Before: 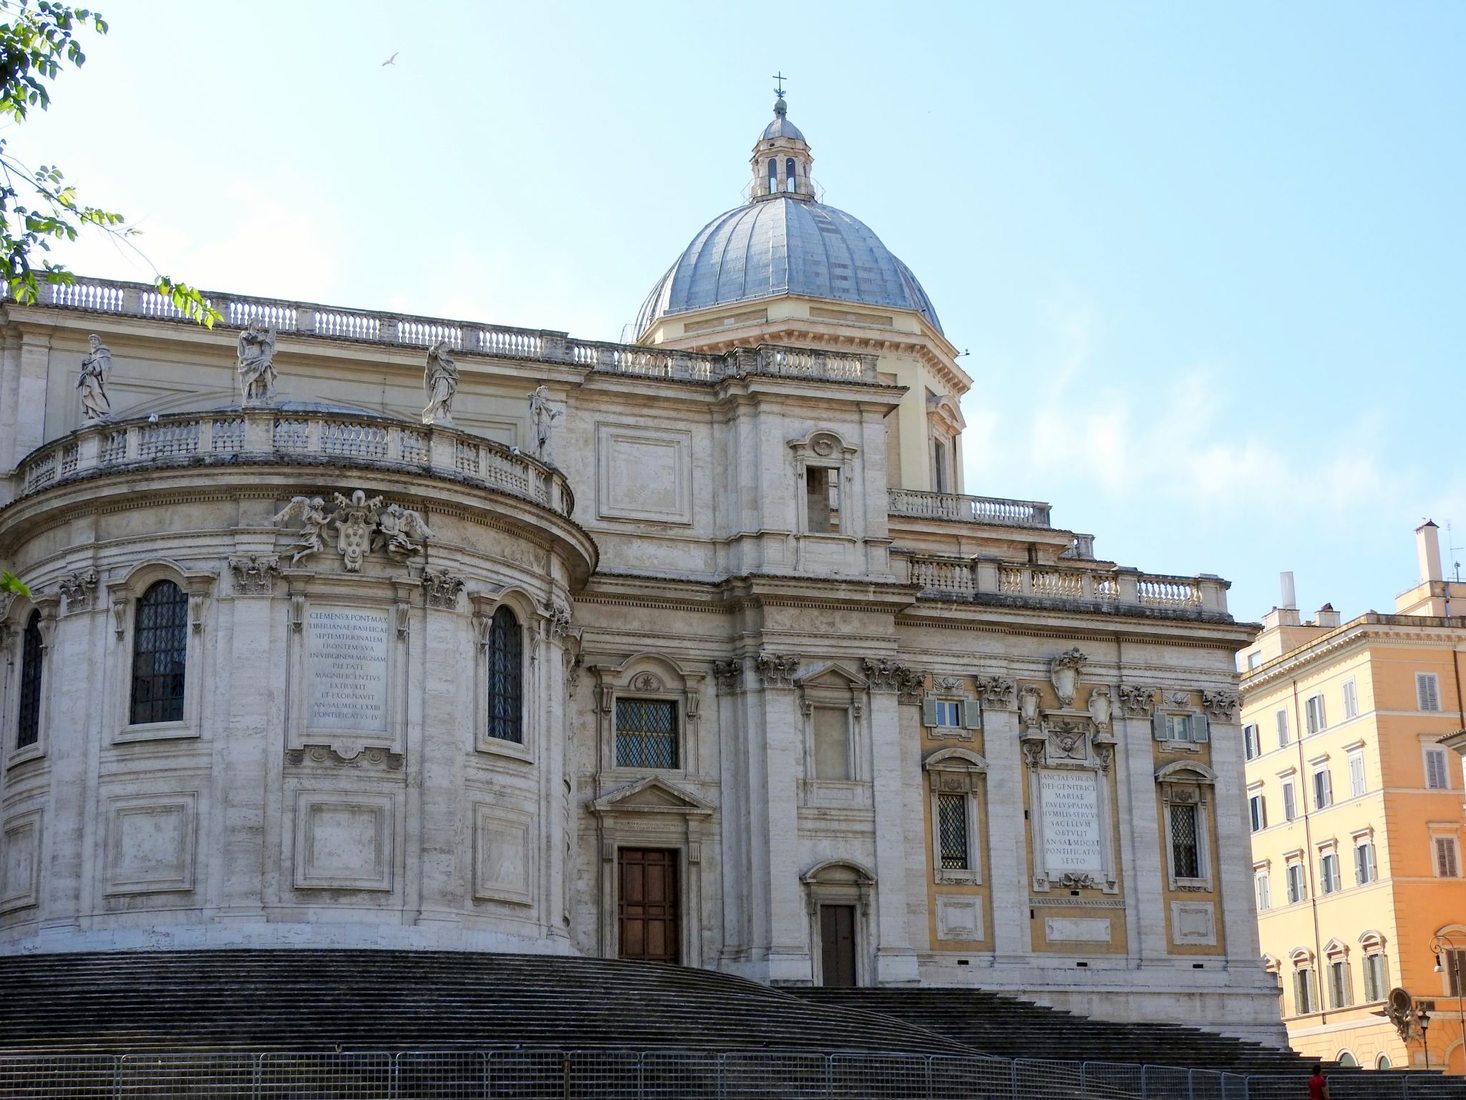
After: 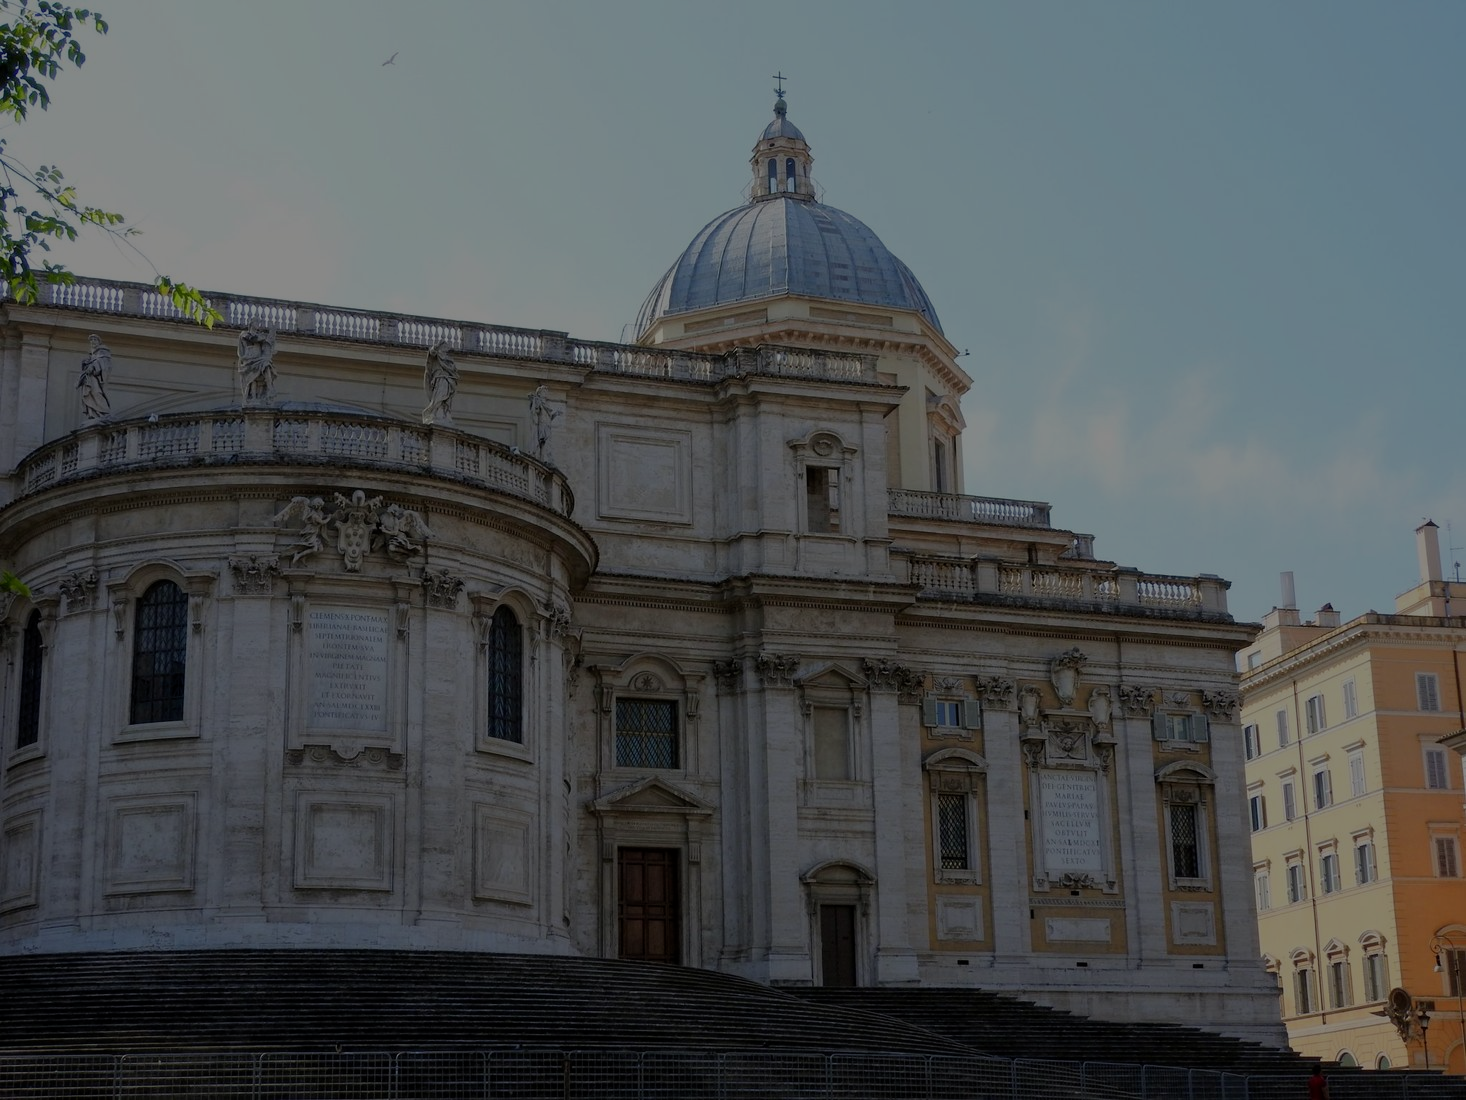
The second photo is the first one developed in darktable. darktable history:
tone equalizer: on, module defaults
exposure: exposure -2.002 EV, compensate highlight preservation false
